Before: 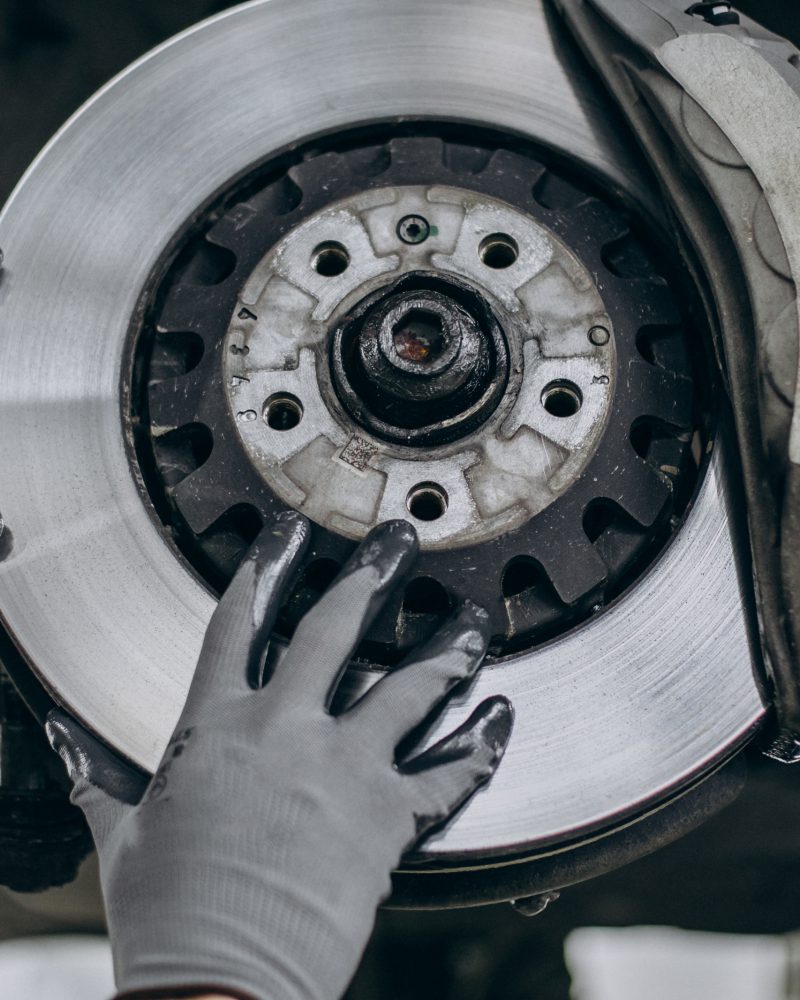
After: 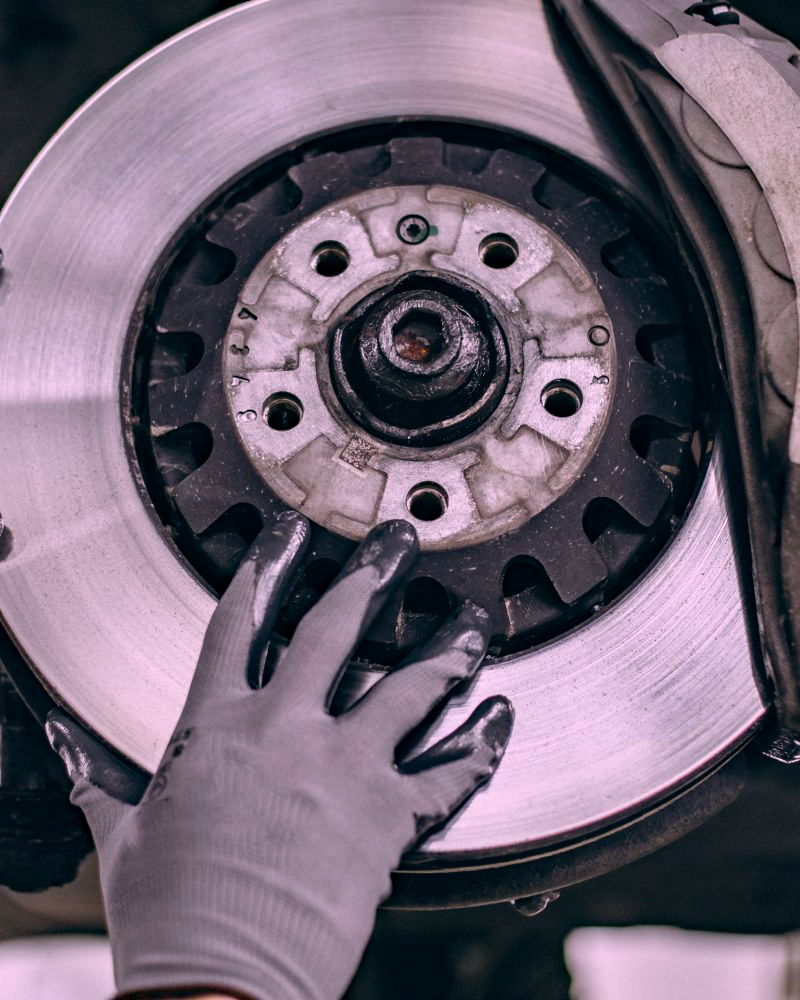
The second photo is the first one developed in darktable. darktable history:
haze removal: compatibility mode true, adaptive false
white balance: red 1.188, blue 1.11
